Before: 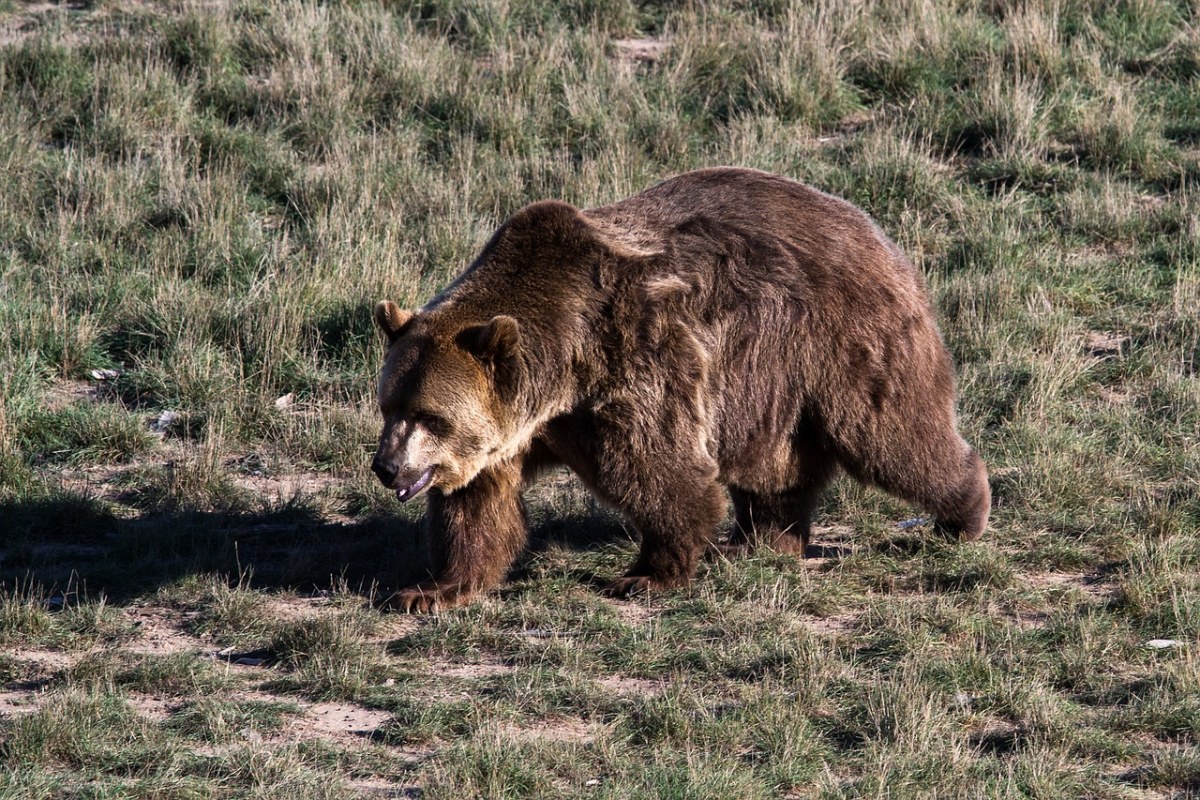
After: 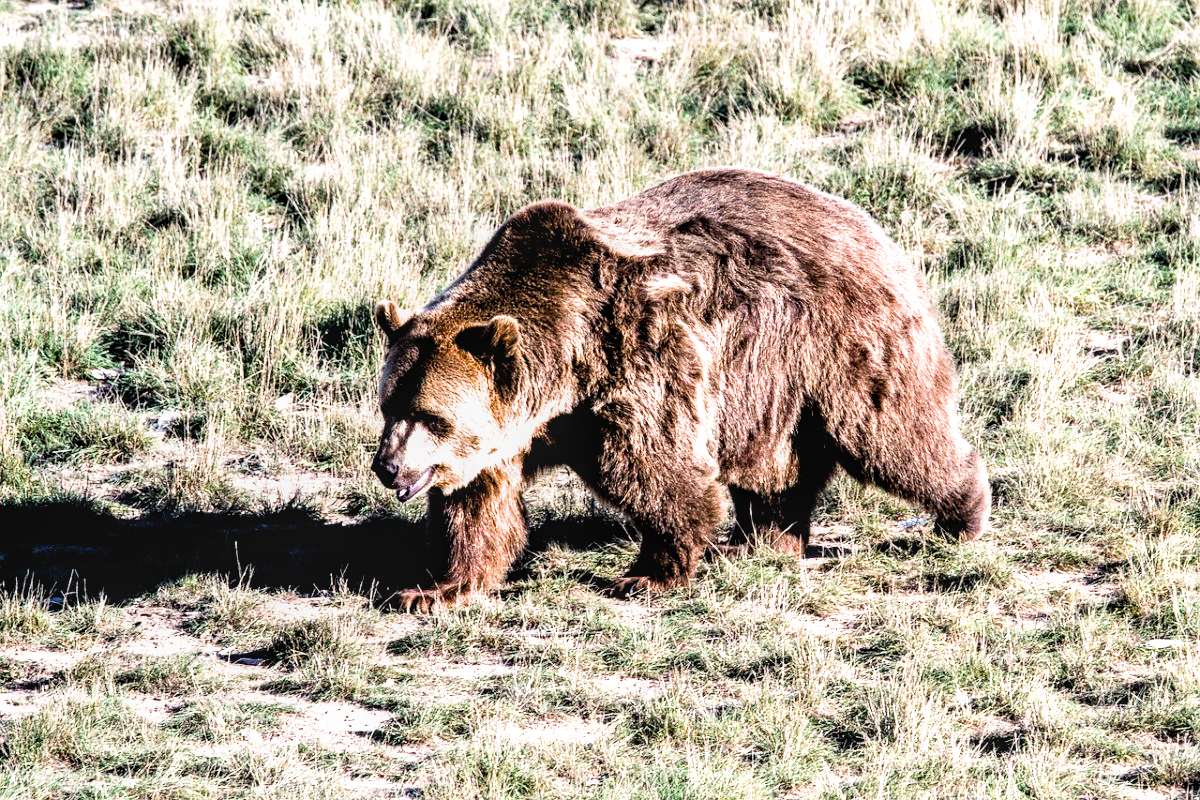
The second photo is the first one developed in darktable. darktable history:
local contrast: on, module defaults
filmic rgb: black relative exposure -5.03 EV, white relative exposure 3.51 EV, hardness 3.16, contrast 1.386, highlights saturation mix -49.33%, contrast in shadows safe
exposure: black level correction 0.006, exposure 2.067 EV, compensate exposure bias true, compensate highlight preservation false
